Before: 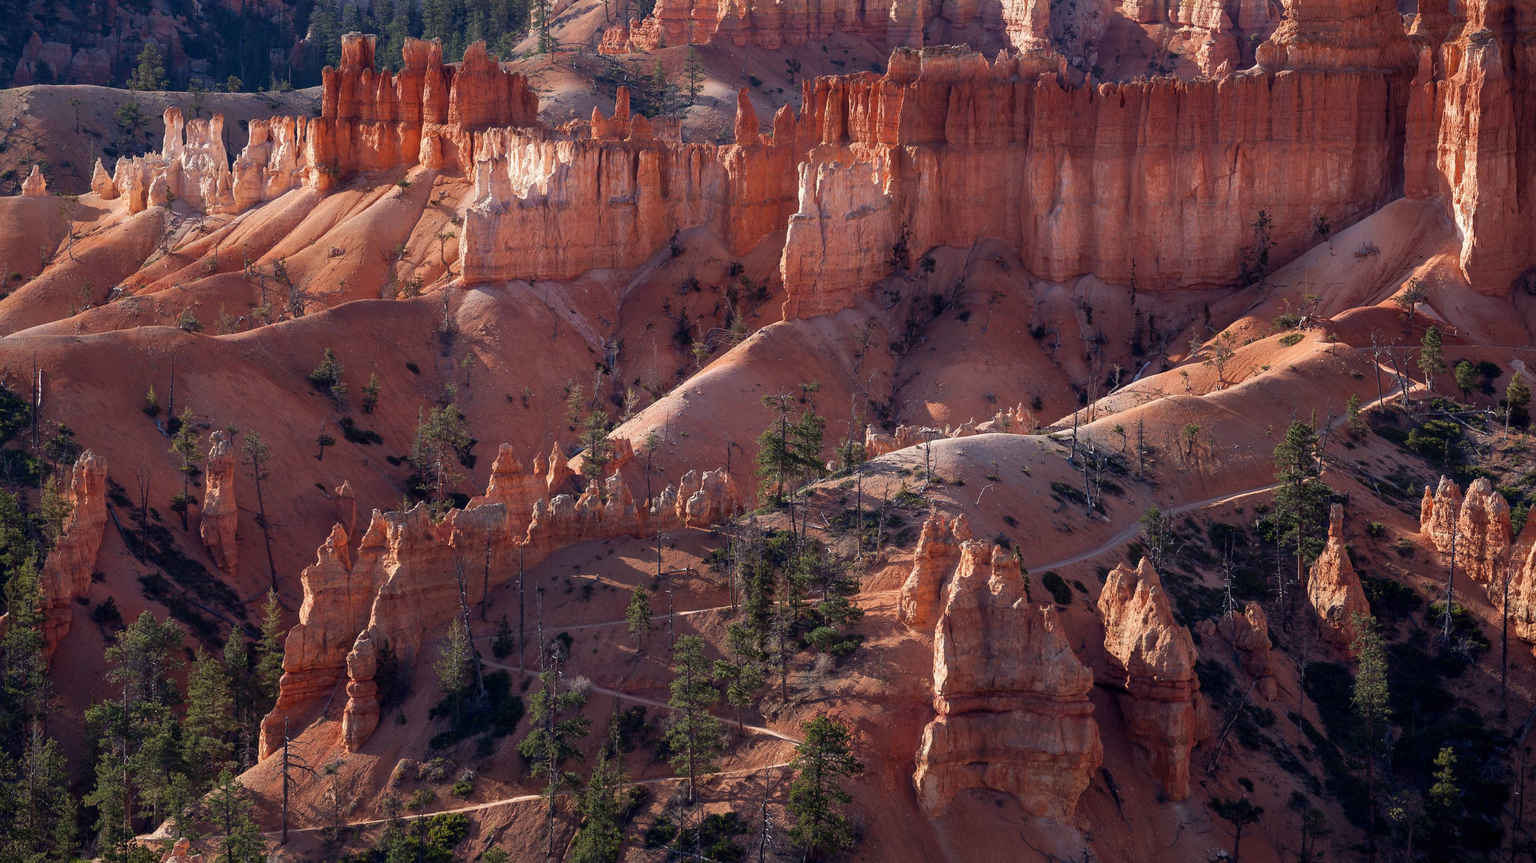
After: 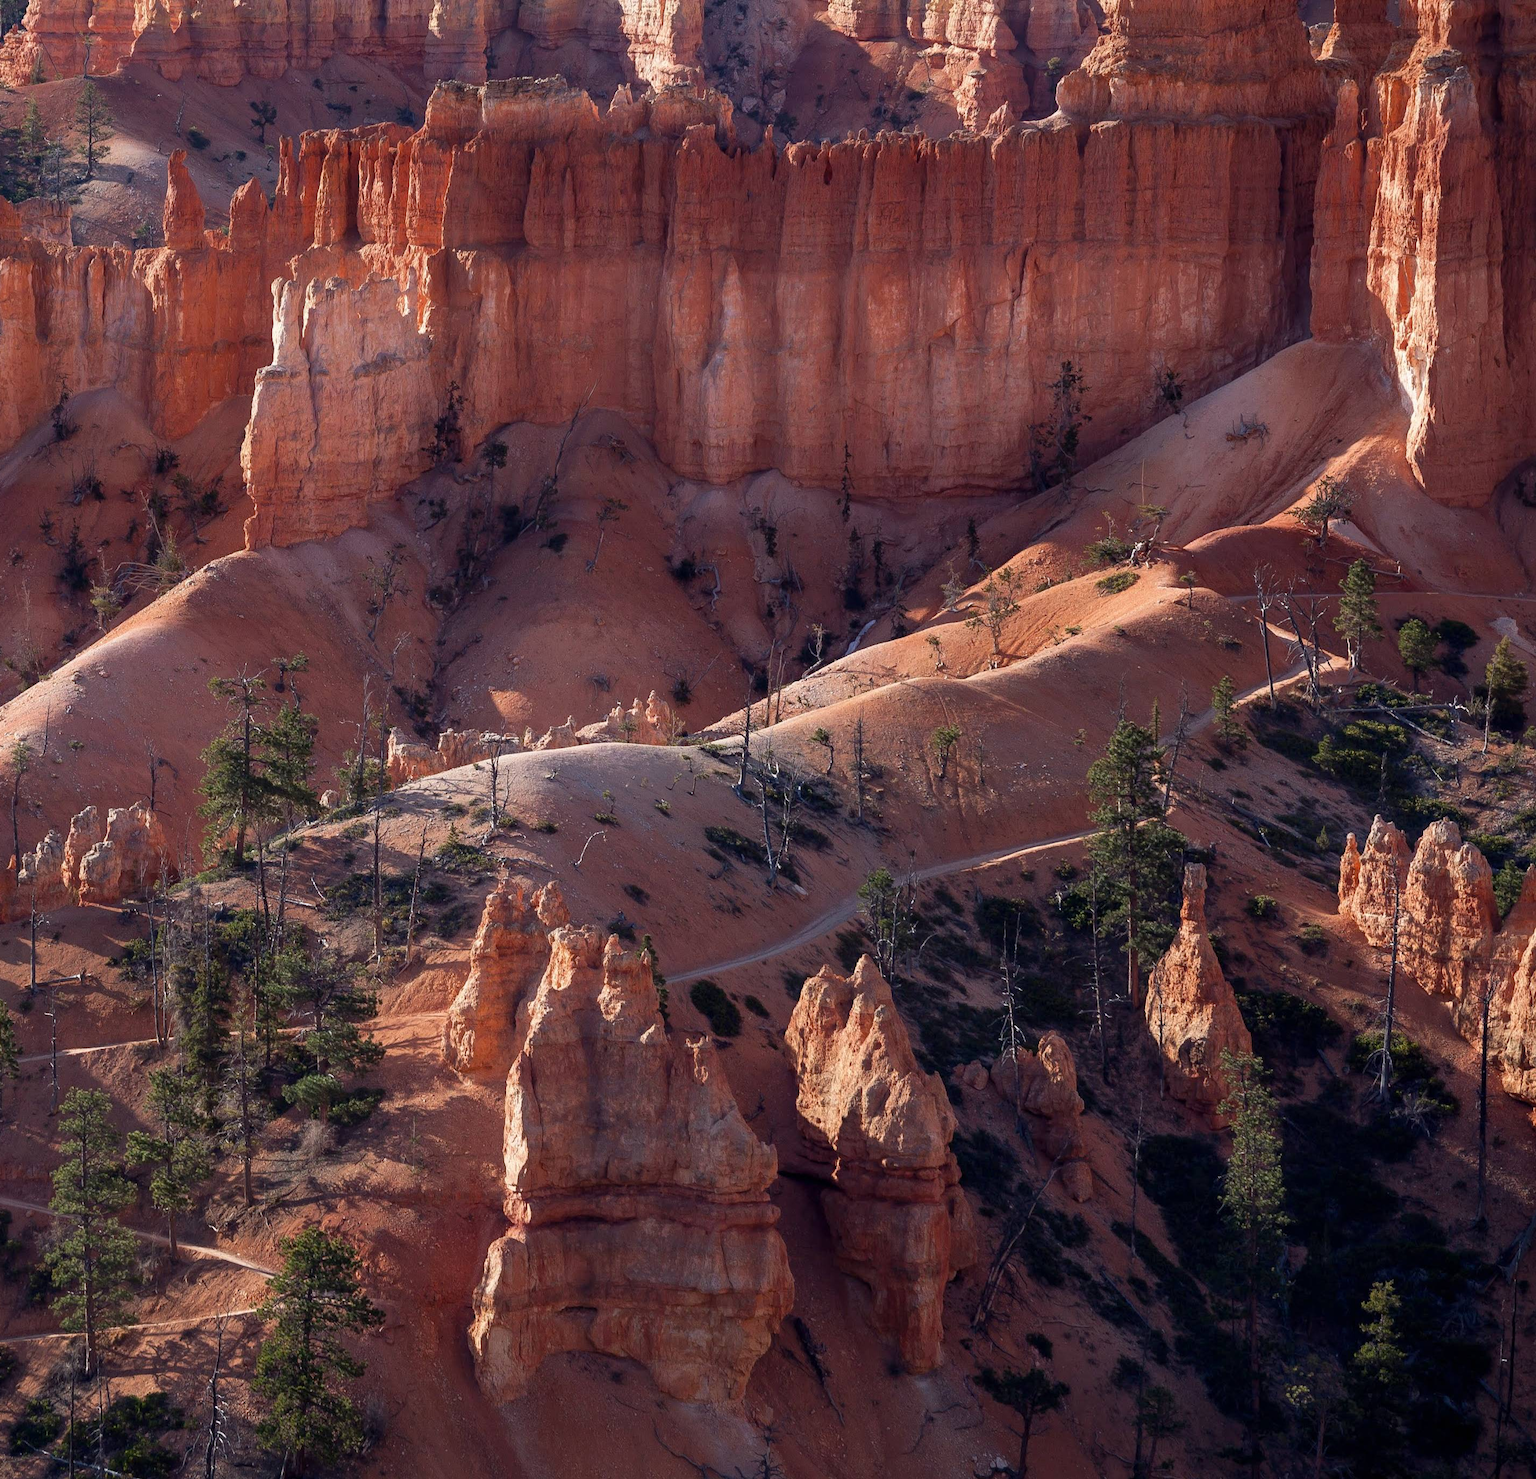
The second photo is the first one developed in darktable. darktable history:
crop: left 41.65%
